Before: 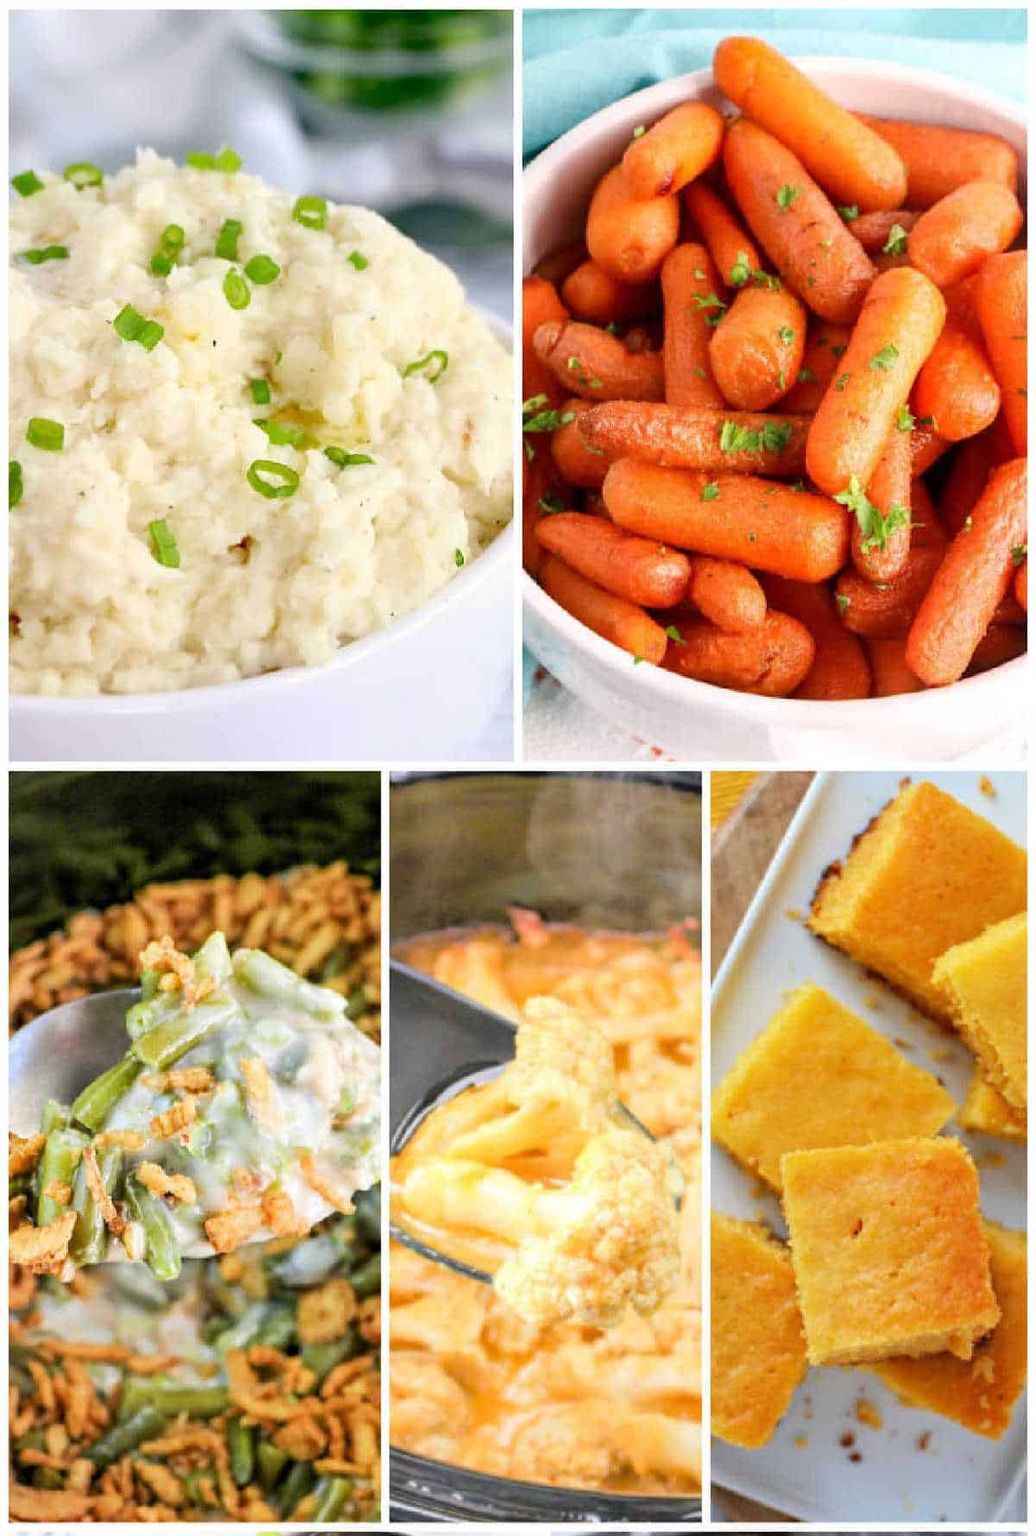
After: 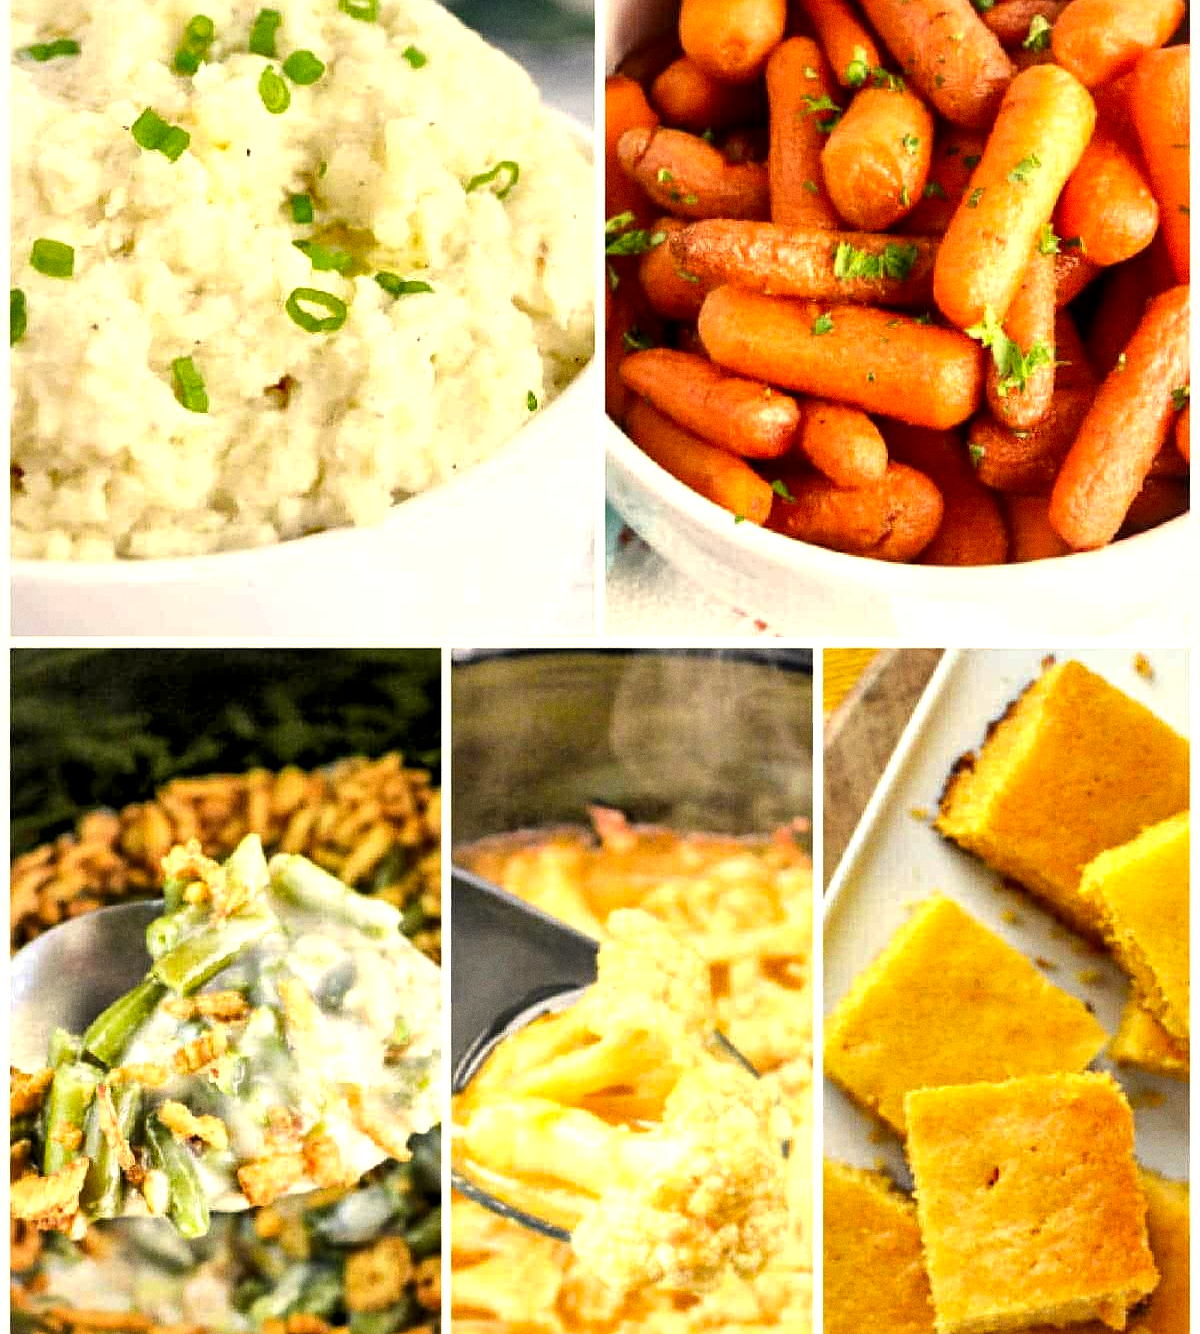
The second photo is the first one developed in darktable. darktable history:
local contrast: mode bilateral grid, contrast 25, coarseness 60, detail 151%, midtone range 0.2
color correction: highlights a* 1.39, highlights b* 17.83
crop: top 13.819%, bottom 11.169%
grain: coarseness 3.21 ISO
tone equalizer: -8 EV -0.417 EV, -7 EV -0.389 EV, -6 EV -0.333 EV, -5 EV -0.222 EV, -3 EV 0.222 EV, -2 EV 0.333 EV, -1 EV 0.389 EV, +0 EV 0.417 EV, edges refinement/feathering 500, mask exposure compensation -1.57 EV, preserve details no
